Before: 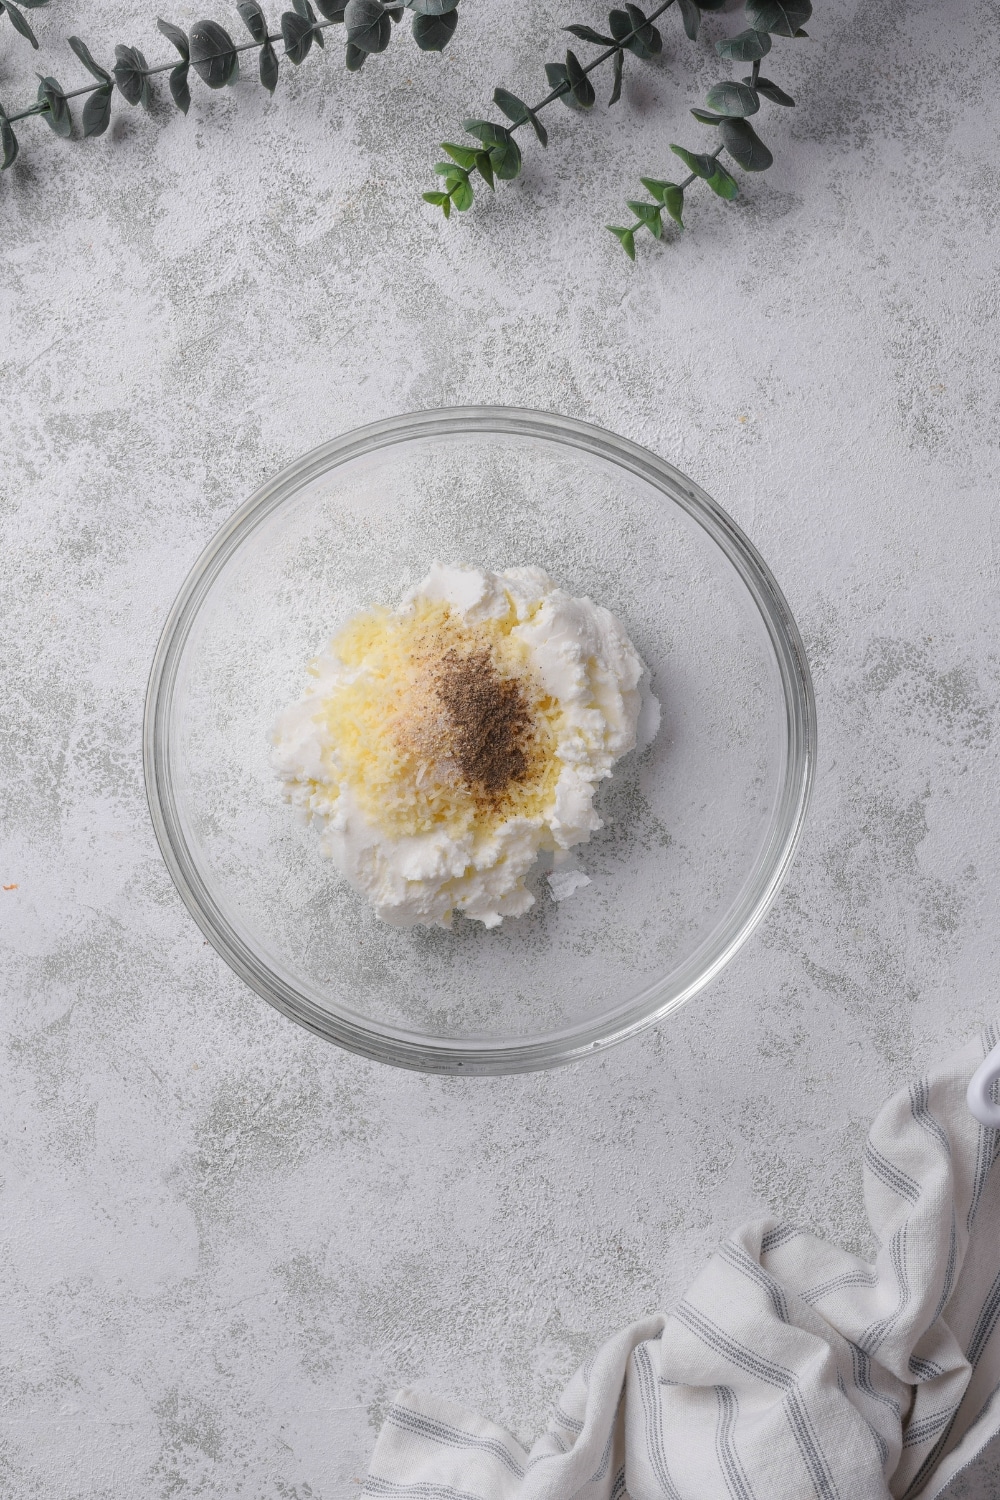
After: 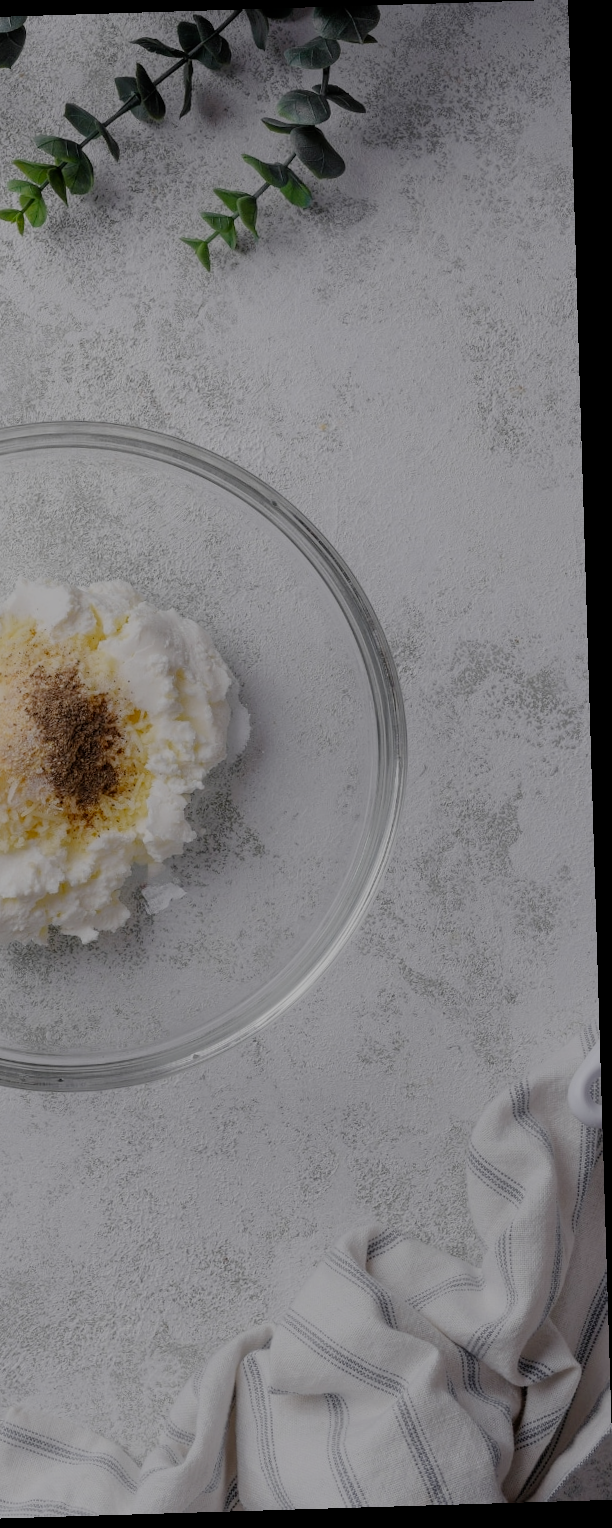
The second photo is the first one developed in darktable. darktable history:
filmic rgb: middle gray luminance 30%, black relative exposure -9 EV, white relative exposure 7 EV, threshold 6 EV, target black luminance 0%, hardness 2.94, latitude 2.04%, contrast 0.963, highlights saturation mix 5%, shadows ↔ highlights balance 12.16%, add noise in highlights 0, preserve chrominance no, color science v3 (2019), use custom middle-gray values true, iterations of high-quality reconstruction 0, contrast in highlights soft, enable highlight reconstruction true
rotate and perspective: rotation -1.75°, automatic cropping off
crop: left 41.402%
